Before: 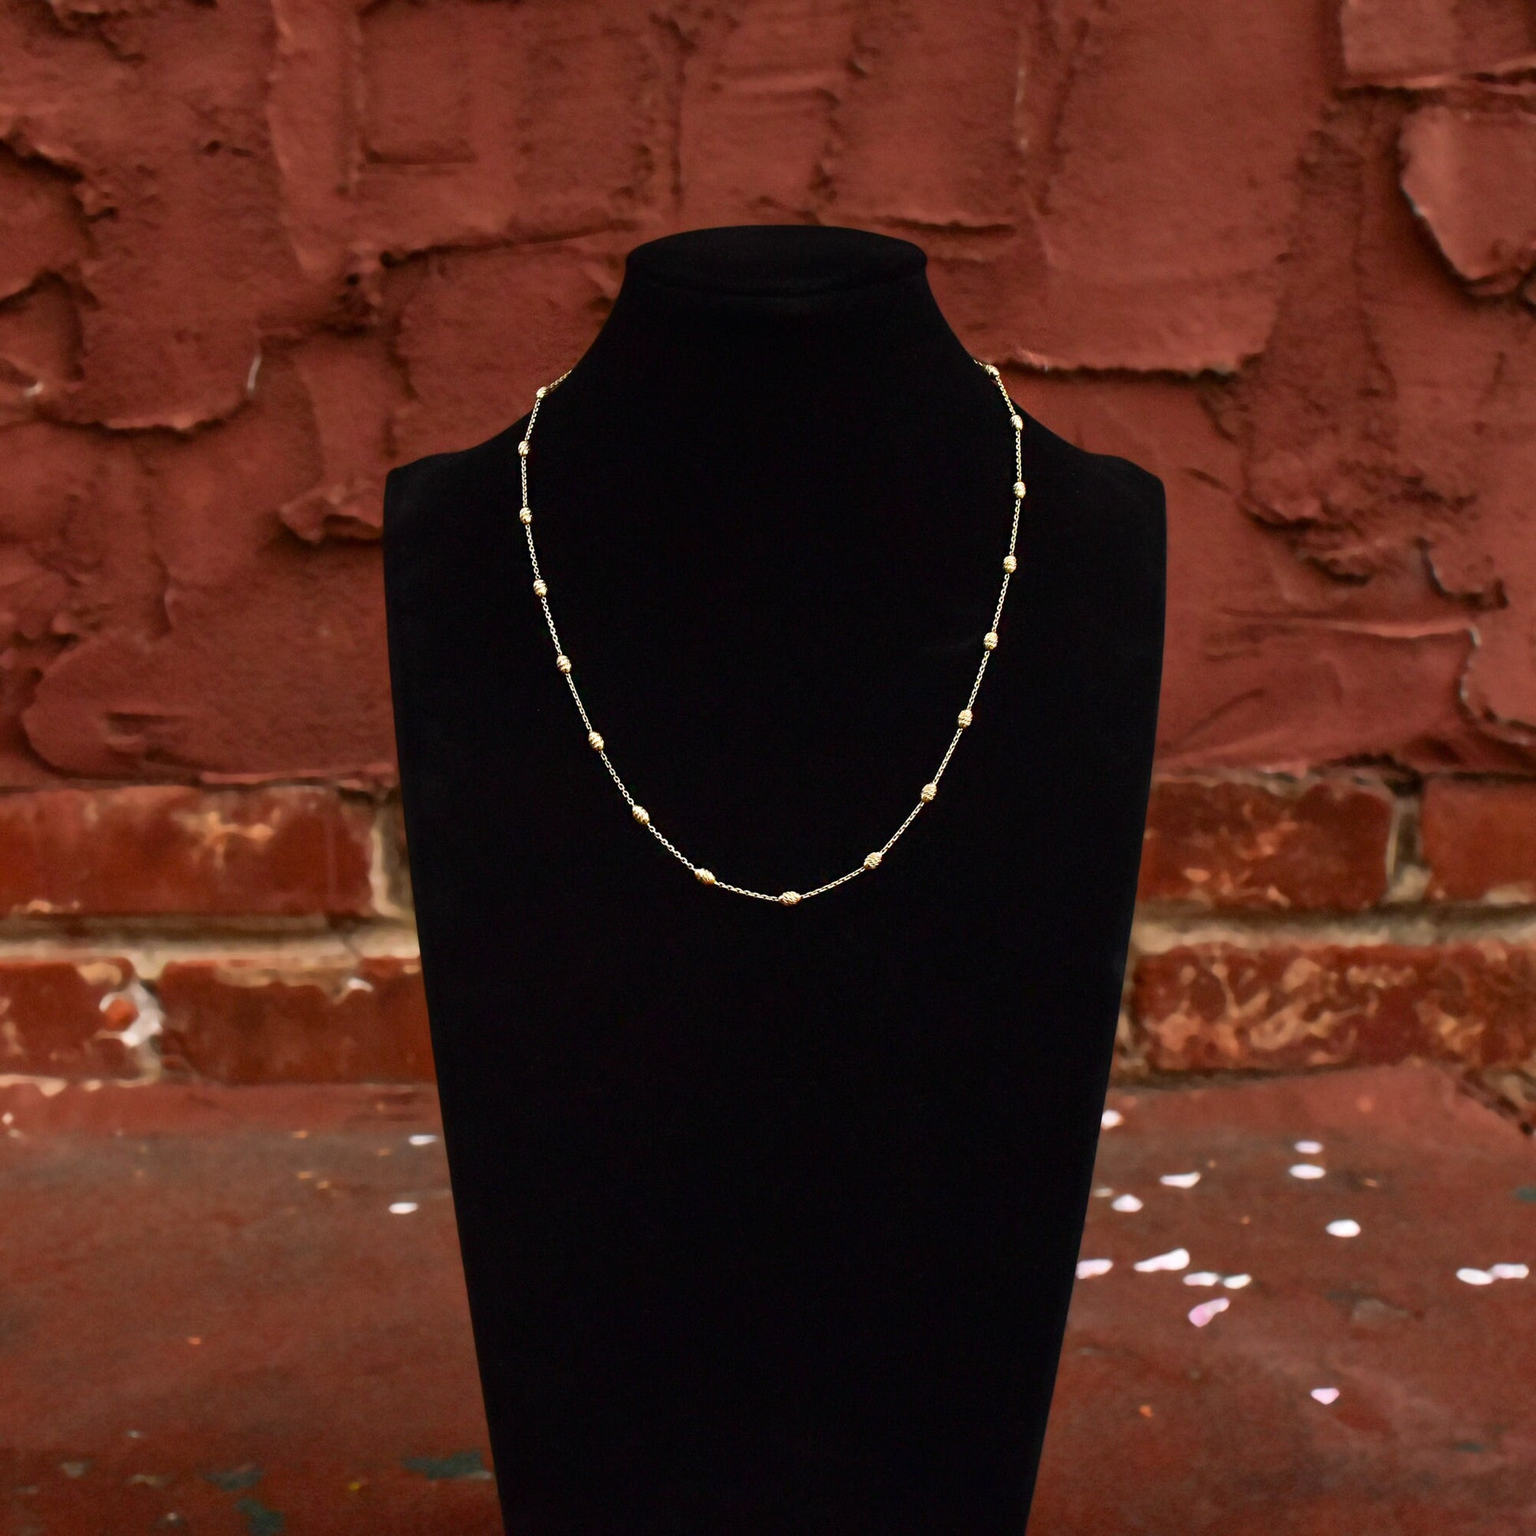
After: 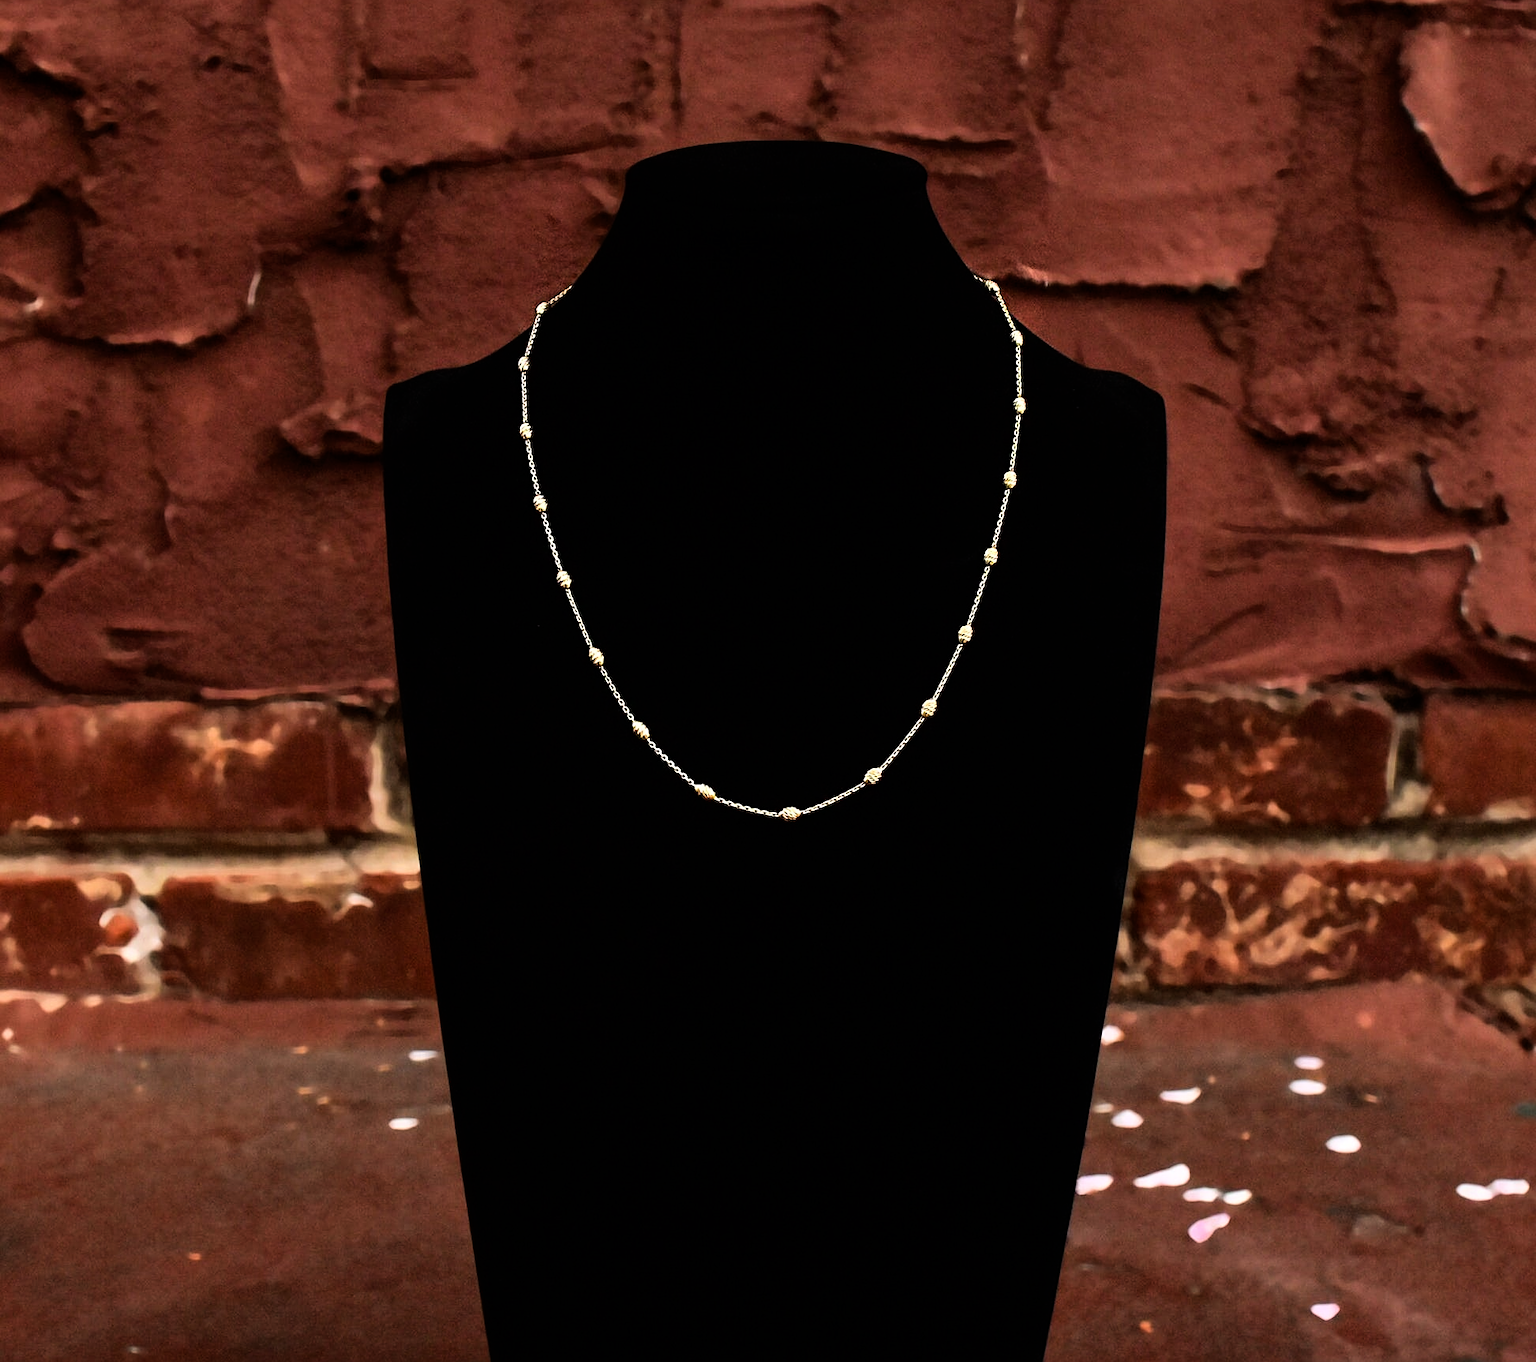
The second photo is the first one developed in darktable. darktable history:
crop and rotate: top 5.504%, bottom 5.781%
sharpen: on, module defaults
tone curve: curves: ch0 [(0, 0) (0.003, 0) (0.011, 0.001) (0.025, 0.003) (0.044, 0.005) (0.069, 0.011) (0.1, 0.021) (0.136, 0.035) (0.177, 0.079) (0.224, 0.134) (0.277, 0.219) (0.335, 0.315) (0.399, 0.42) (0.468, 0.529) (0.543, 0.636) (0.623, 0.727) (0.709, 0.805) (0.801, 0.88) (0.898, 0.957) (1, 1)]
